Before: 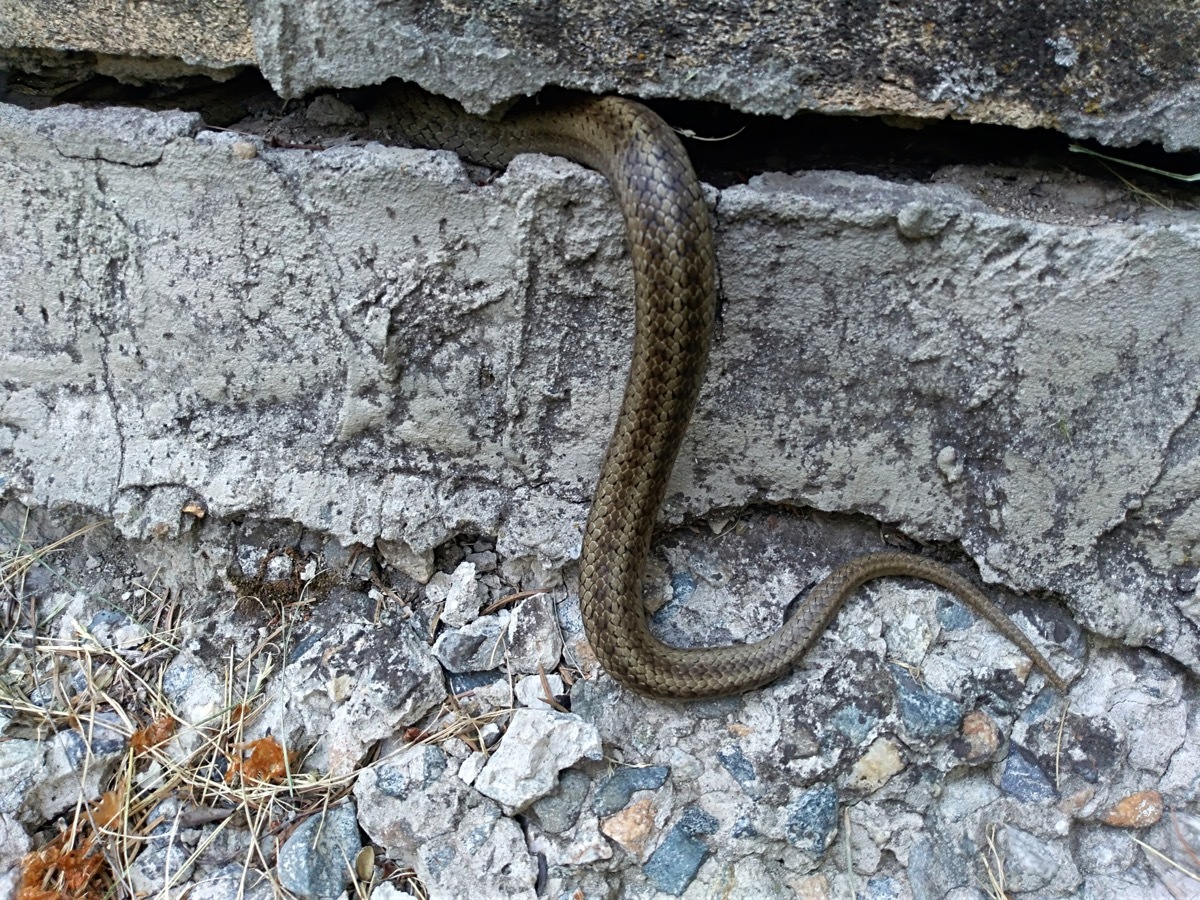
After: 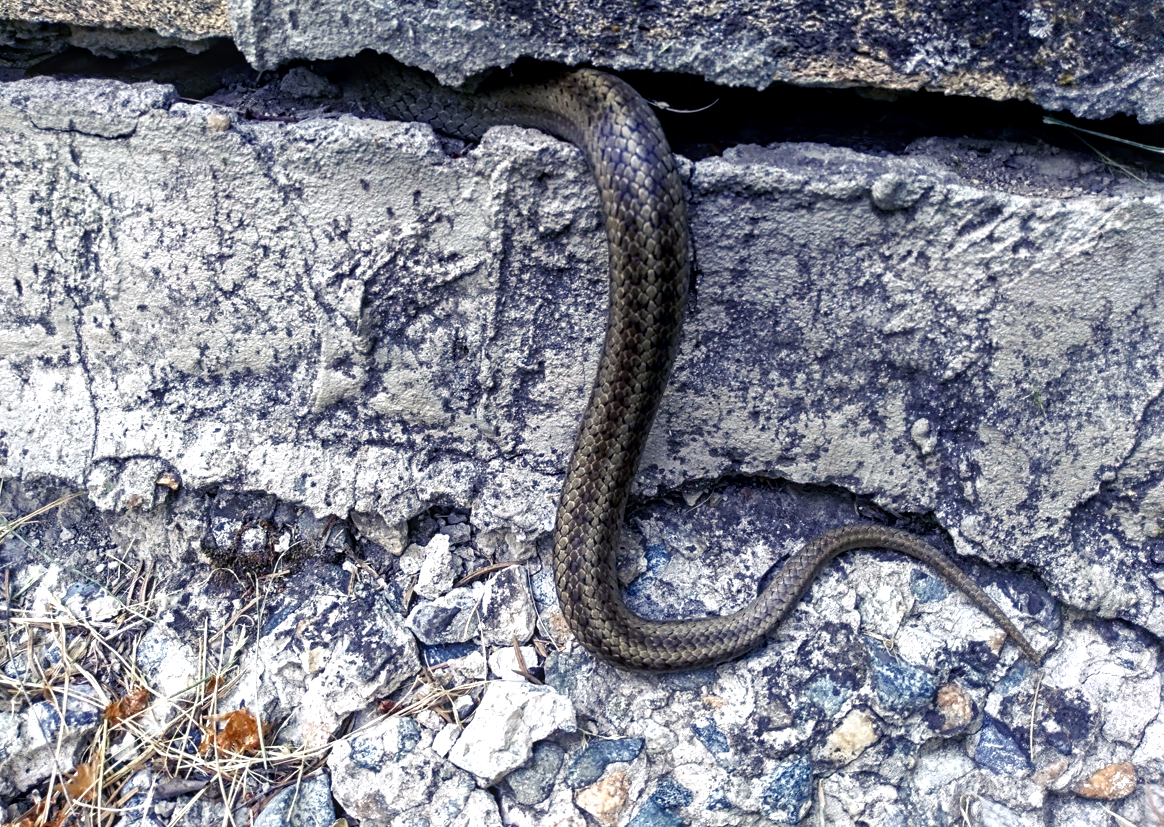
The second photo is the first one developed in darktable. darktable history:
shadows and highlights: shadows -13.45, white point adjustment 3.83, highlights 26.69
color balance rgb: shadows lift › luminance -28.784%, shadows lift › chroma 14.872%, shadows lift › hue 268.14°, highlights gain › chroma 1.352%, highlights gain › hue 56.53°, perceptual saturation grading › global saturation 20%, perceptual saturation grading › highlights -49.6%, perceptual saturation grading › shadows 25.552%, perceptual brilliance grading › highlights 9.508%, perceptual brilliance grading › shadows -4.67%, global vibrance 5.271%, contrast 3.339%
local contrast: on, module defaults
crop: left 2.176%, top 3.218%, right 0.818%, bottom 4.86%
